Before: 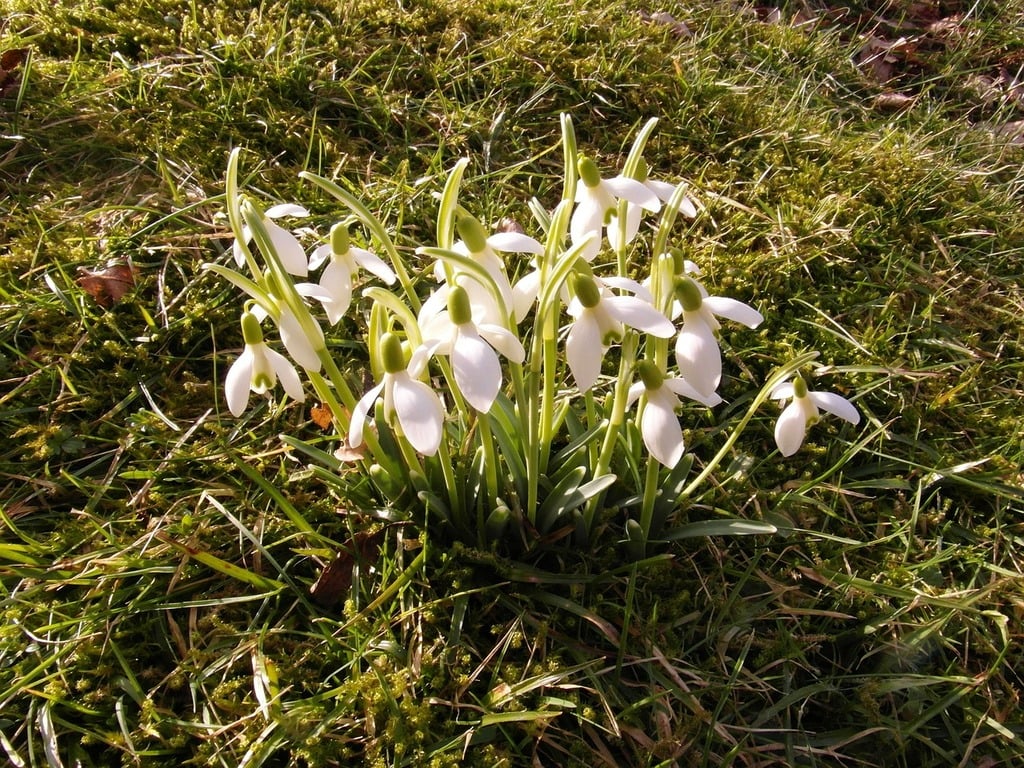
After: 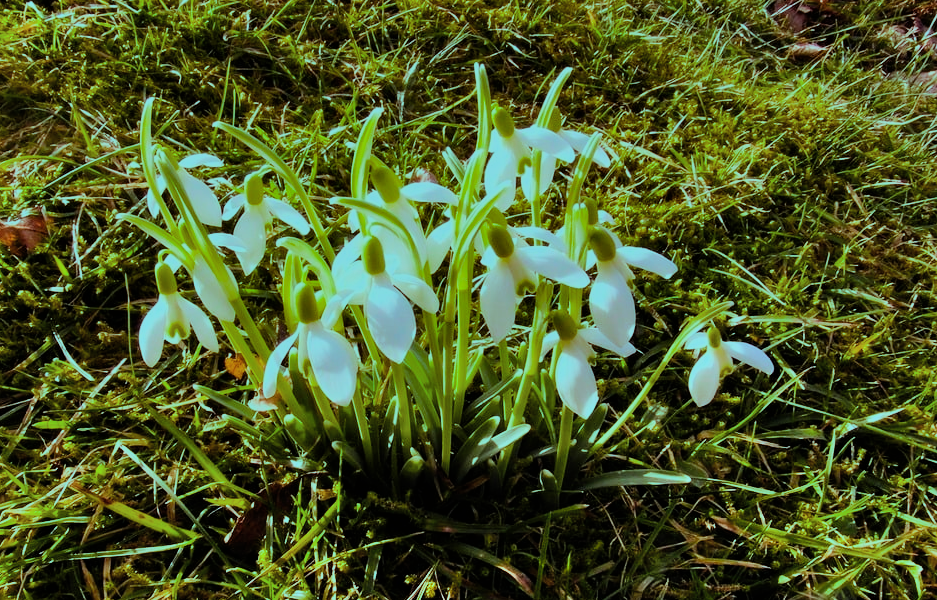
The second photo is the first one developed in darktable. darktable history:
crop: left 8.486%, top 6.535%, bottom 15.254%
color balance rgb: highlights gain › luminance -33.033%, highlights gain › chroma 5.671%, highlights gain › hue 214.7°, linear chroma grading › global chroma 0.871%, perceptual saturation grading › global saturation 29.488%, perceptual brilliance grading › global brilliance 14.914%, perceptual brilliance grading › shadows -35.718%, global vibrance 21.609%
filmic rgb: black relative exposure -16 EV, white relative exposure 6.9 EV, threshold 3 EV, hardness 4.69, enable highlight reconstruction true
shadows and highlights: shadows 52.78, soften with gaussian
